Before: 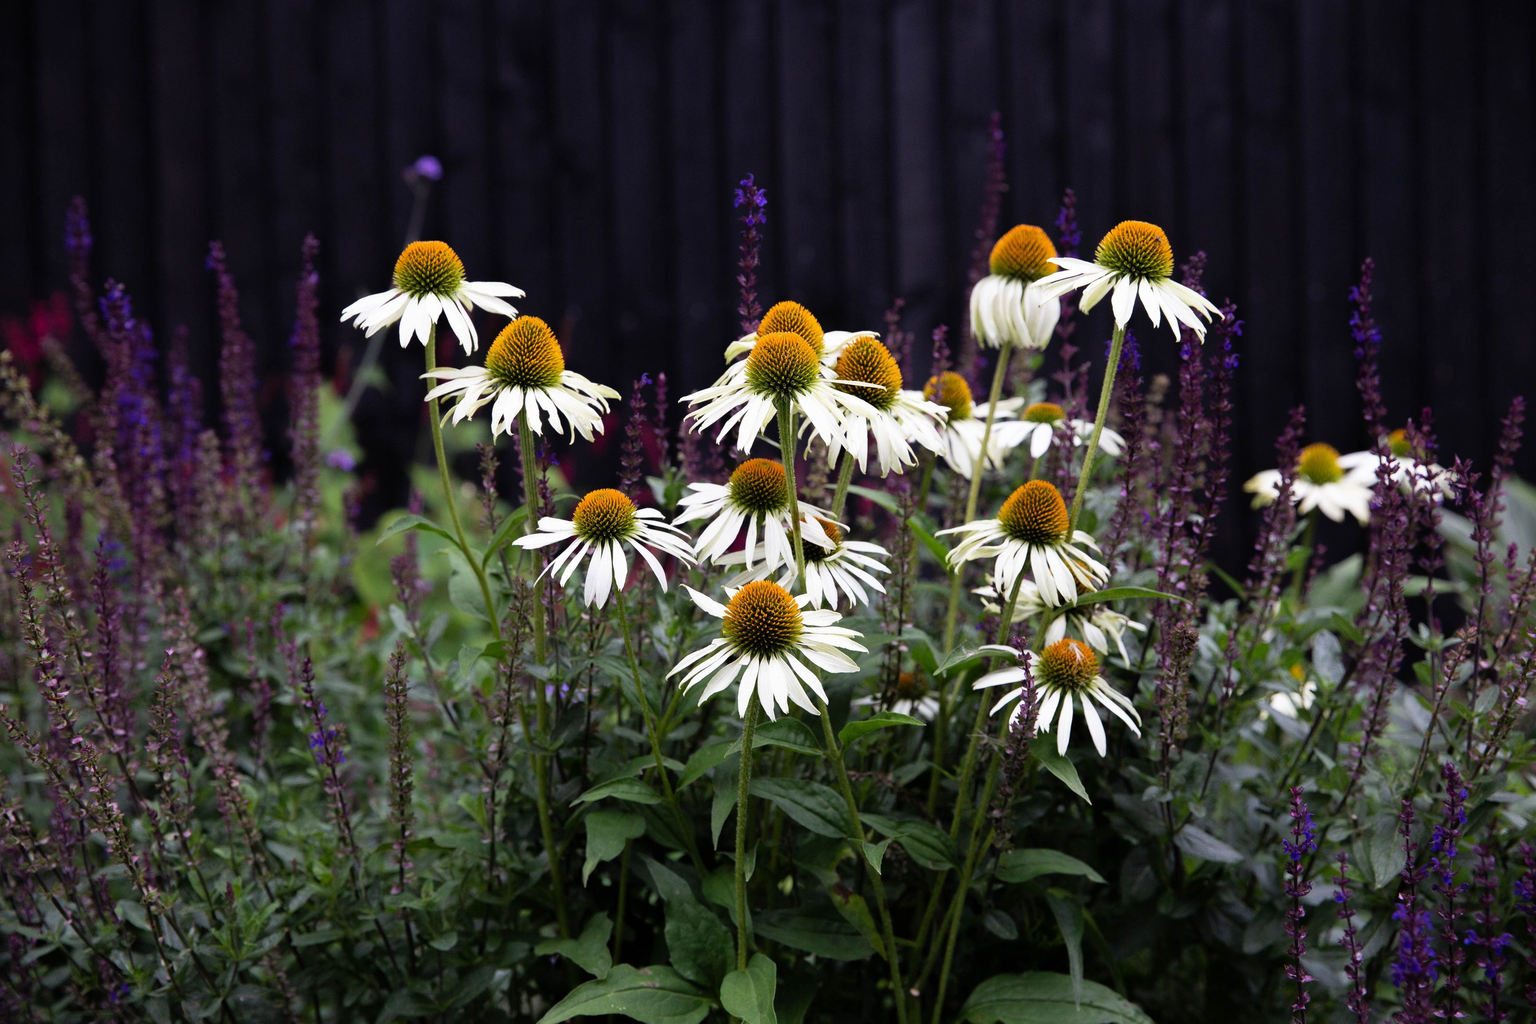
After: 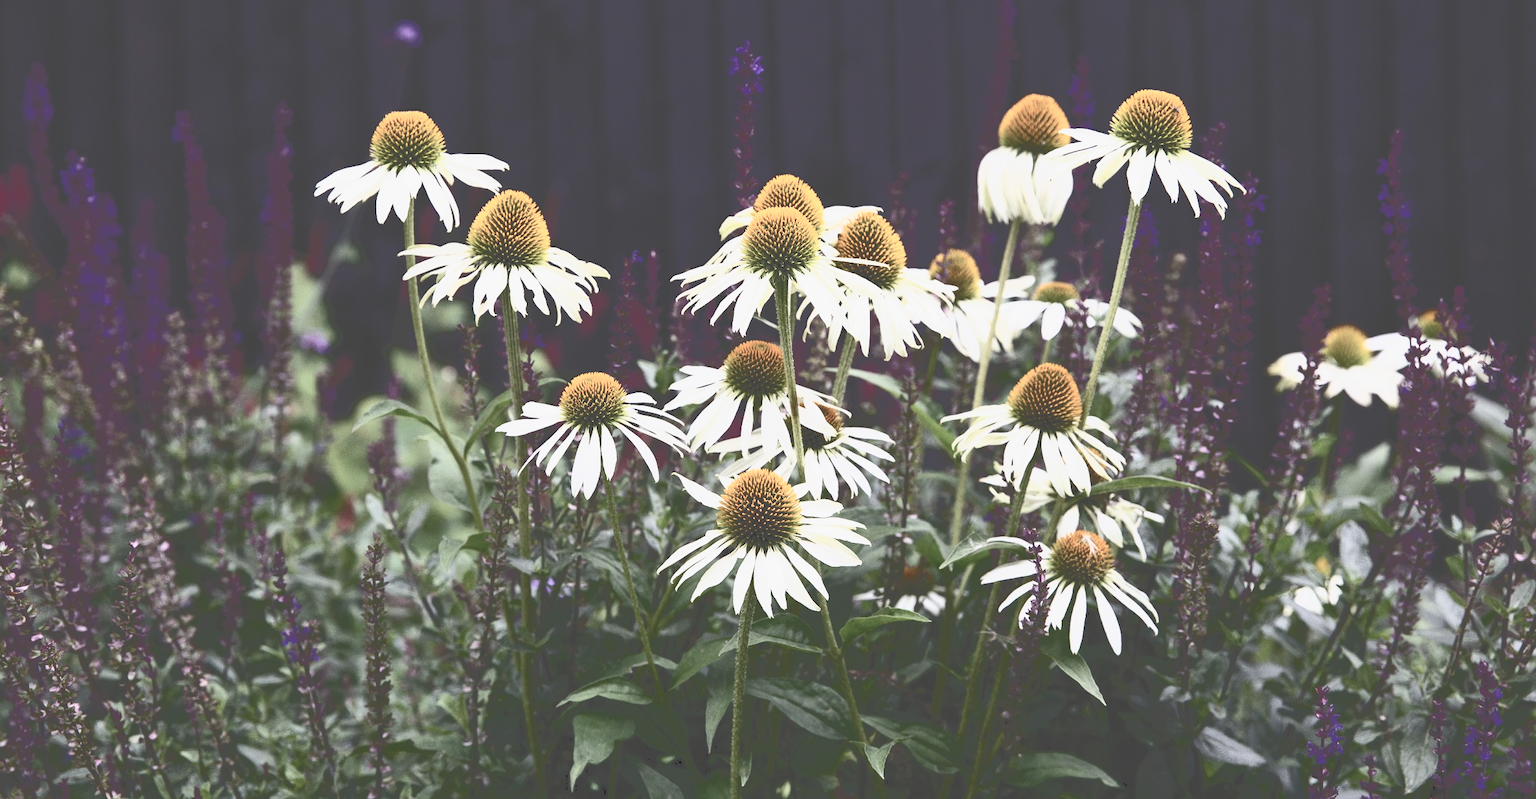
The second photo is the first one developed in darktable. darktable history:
tone equalizer: -8 EV 0.282 EV, -7 EV 0.383 EV, -6 EV 0.397 EV, -5 EV 0.221 EV, -3 EV -0.273 EV, -2 EV -0.415 EV, -1 EV -0.434 EV, +0 EV -0.233 EV
contrast brightness saturation: contrast 0.105, saturation -0.354
tone curve: curves: ch0 [(0, 0) (0.003, 0.279) (0.011, 0.287) (0.025, 0.295) (0.044, 0.304) (0.069, 0.316) (0.1, 0.319) (0.136, 0.316) (0.177, 0.32) (0.224, 0.359) (0.277, 0.421) (0.335, 0.511) (0.399, 0.639) (0.468, 0.734) (0.543, 0.827) (0.623, 0.89) (0.709, 0.944) (0.801, 0.965) (0.898, 0.968) (1, 1)], color space Lab, independent channels, preserve colors none
crop and rotate: left 2.78%, top 13.275%, right 2.311%, bottom 12.667%
